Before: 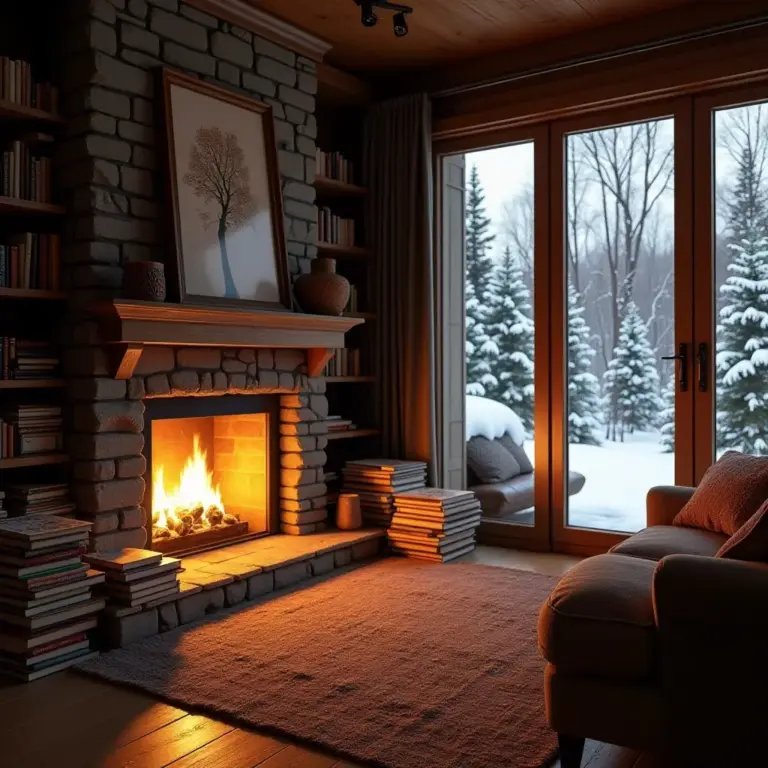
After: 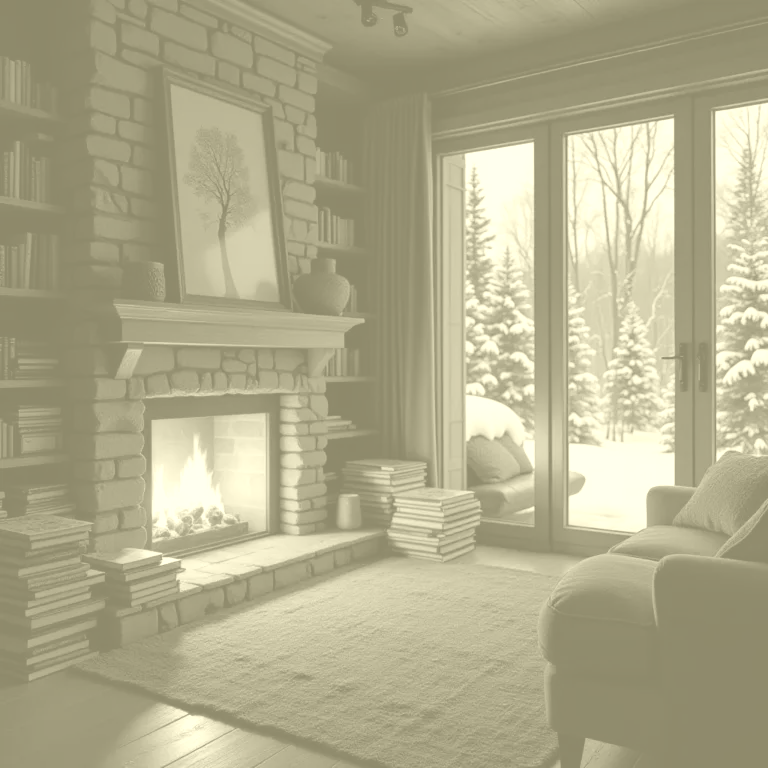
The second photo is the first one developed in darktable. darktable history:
color balance rgb: shadows lift › hue 87.51°, highlights gain › chroma 1.62%, highlights gain › hue 55.1°, global offset › chroma 0.06%, global offset › hue 253.66°, linear chroma grading › global chroma 0.5%
colorize: hue 43.2°, saturation 40%, version 1
